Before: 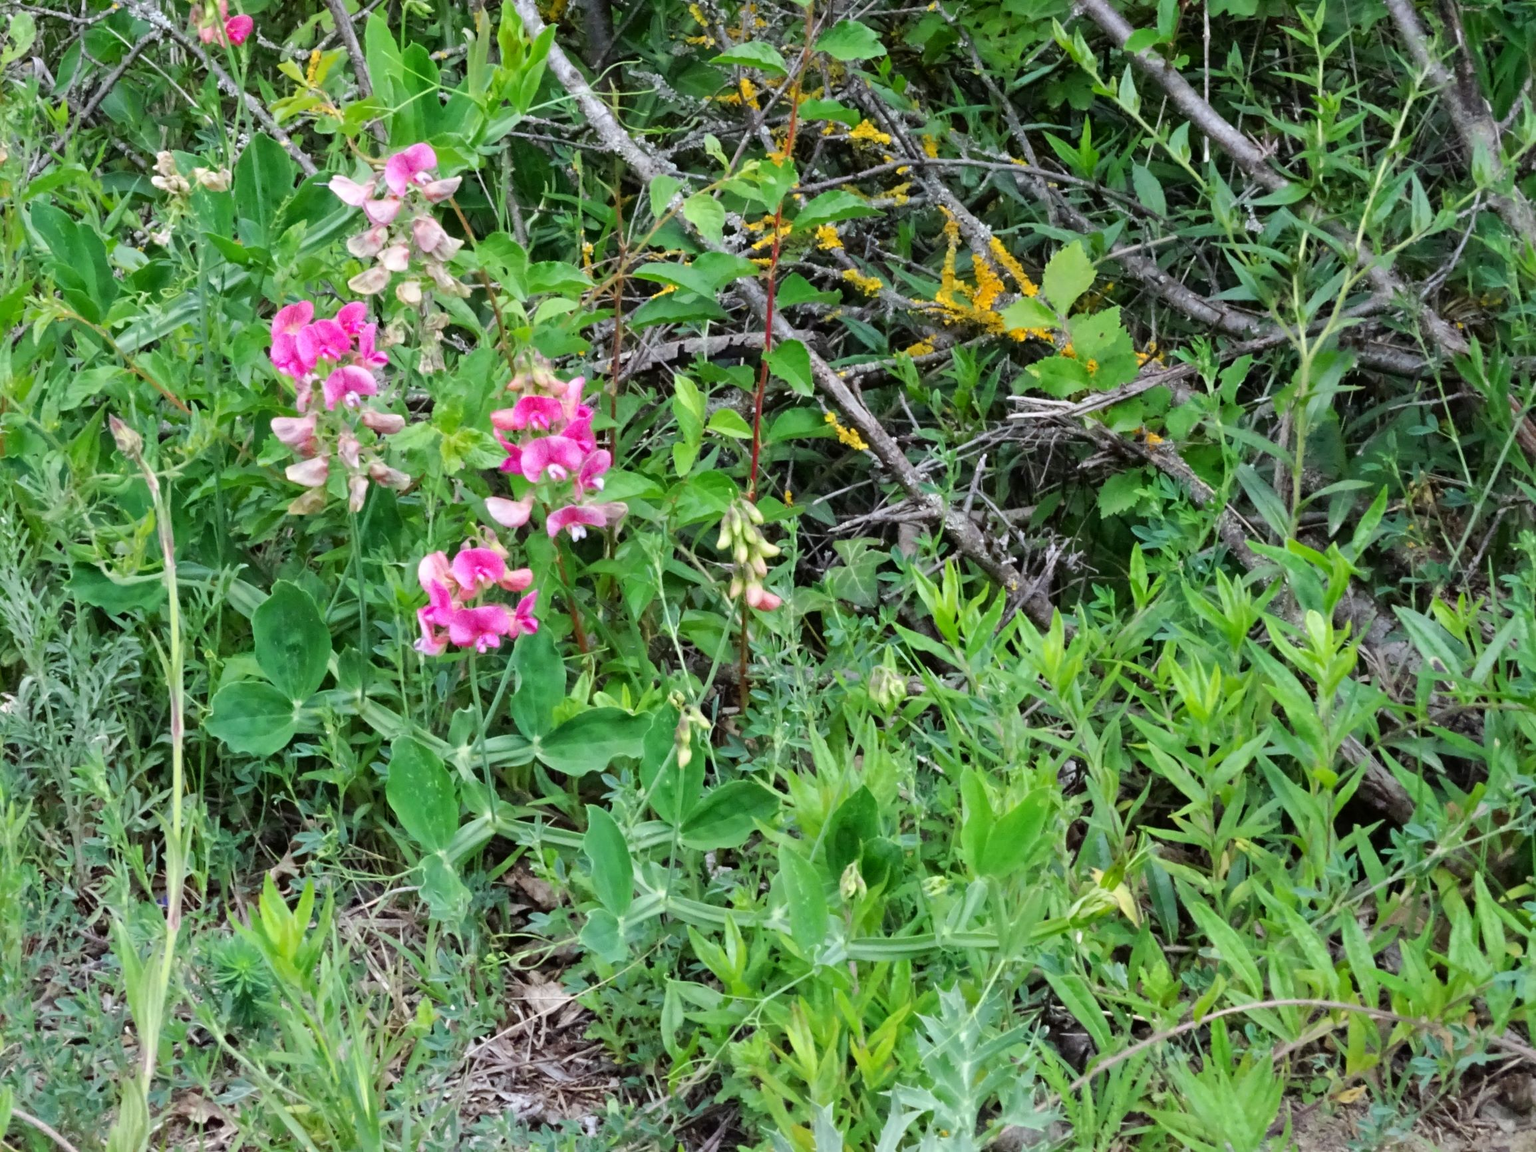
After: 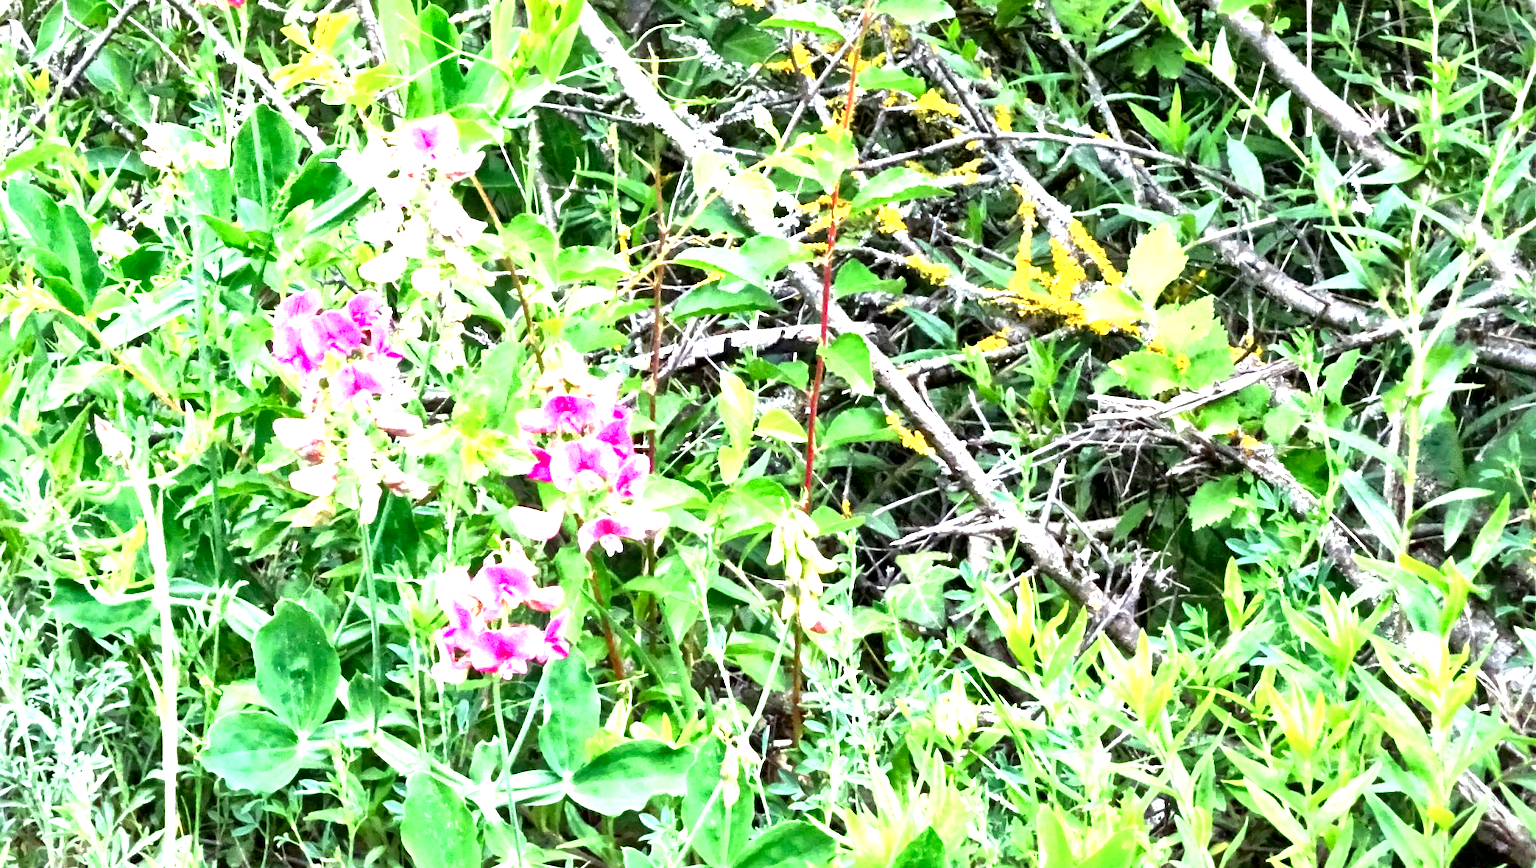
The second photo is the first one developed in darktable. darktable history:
exposure: black level correction 0.001, exposure 1.856 EV, compensate highlight preservation false
local contrast: mode bilateral grid, contrast 44, coarseness 70, detail 213%, midtone range 0.2
crop: left 1.596%, top 3.416%, right 7.666%, bottom 28.494%
